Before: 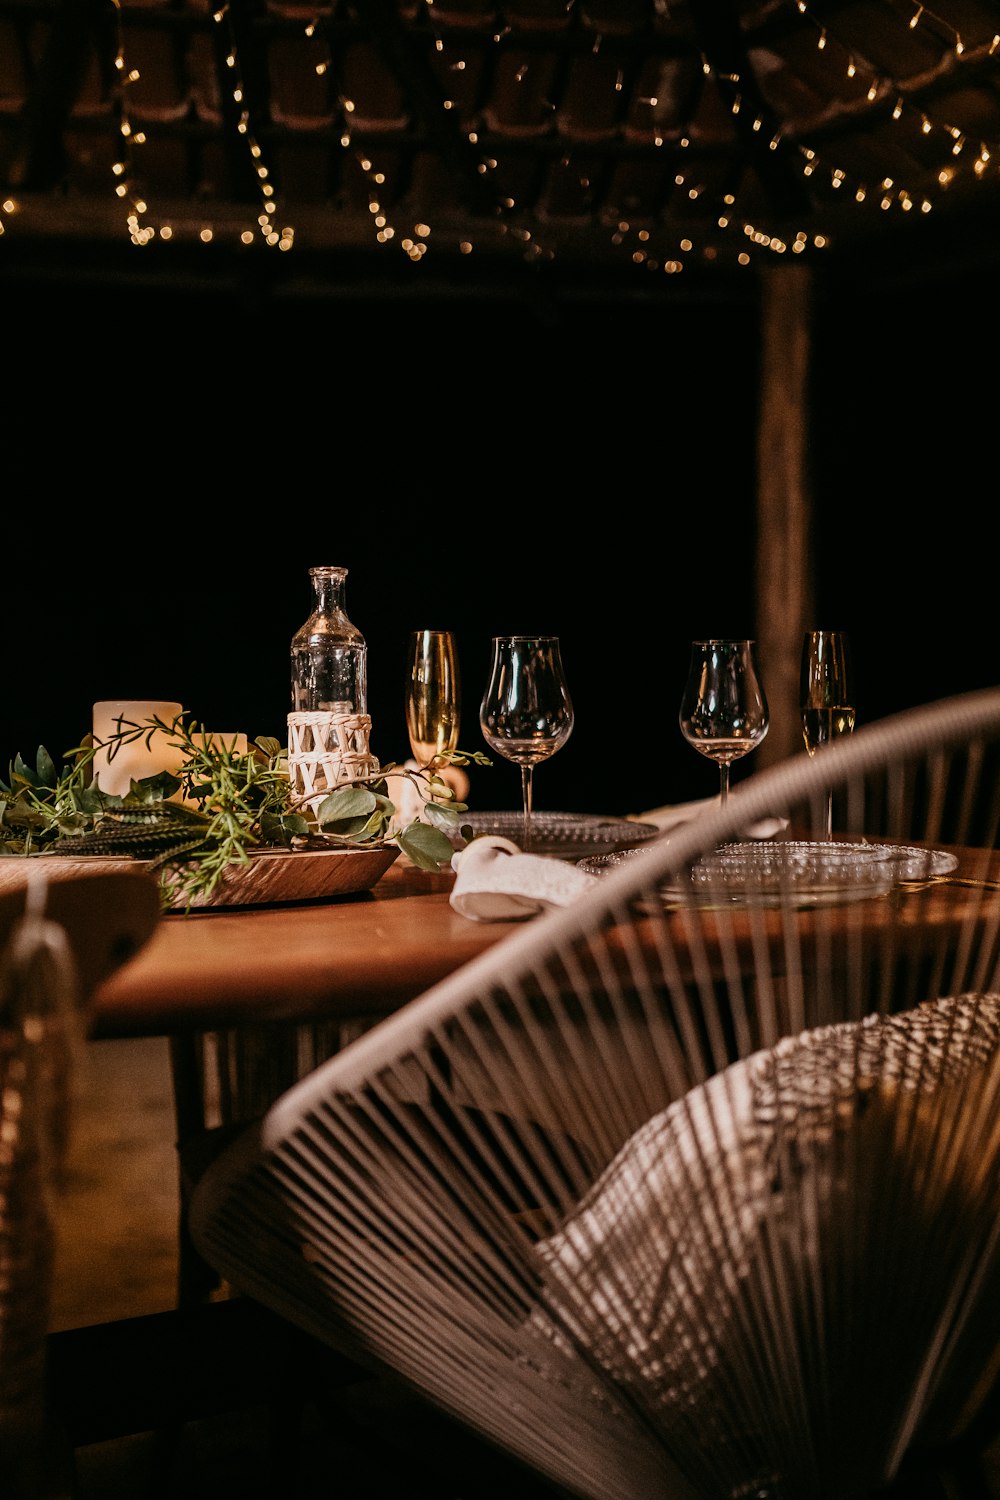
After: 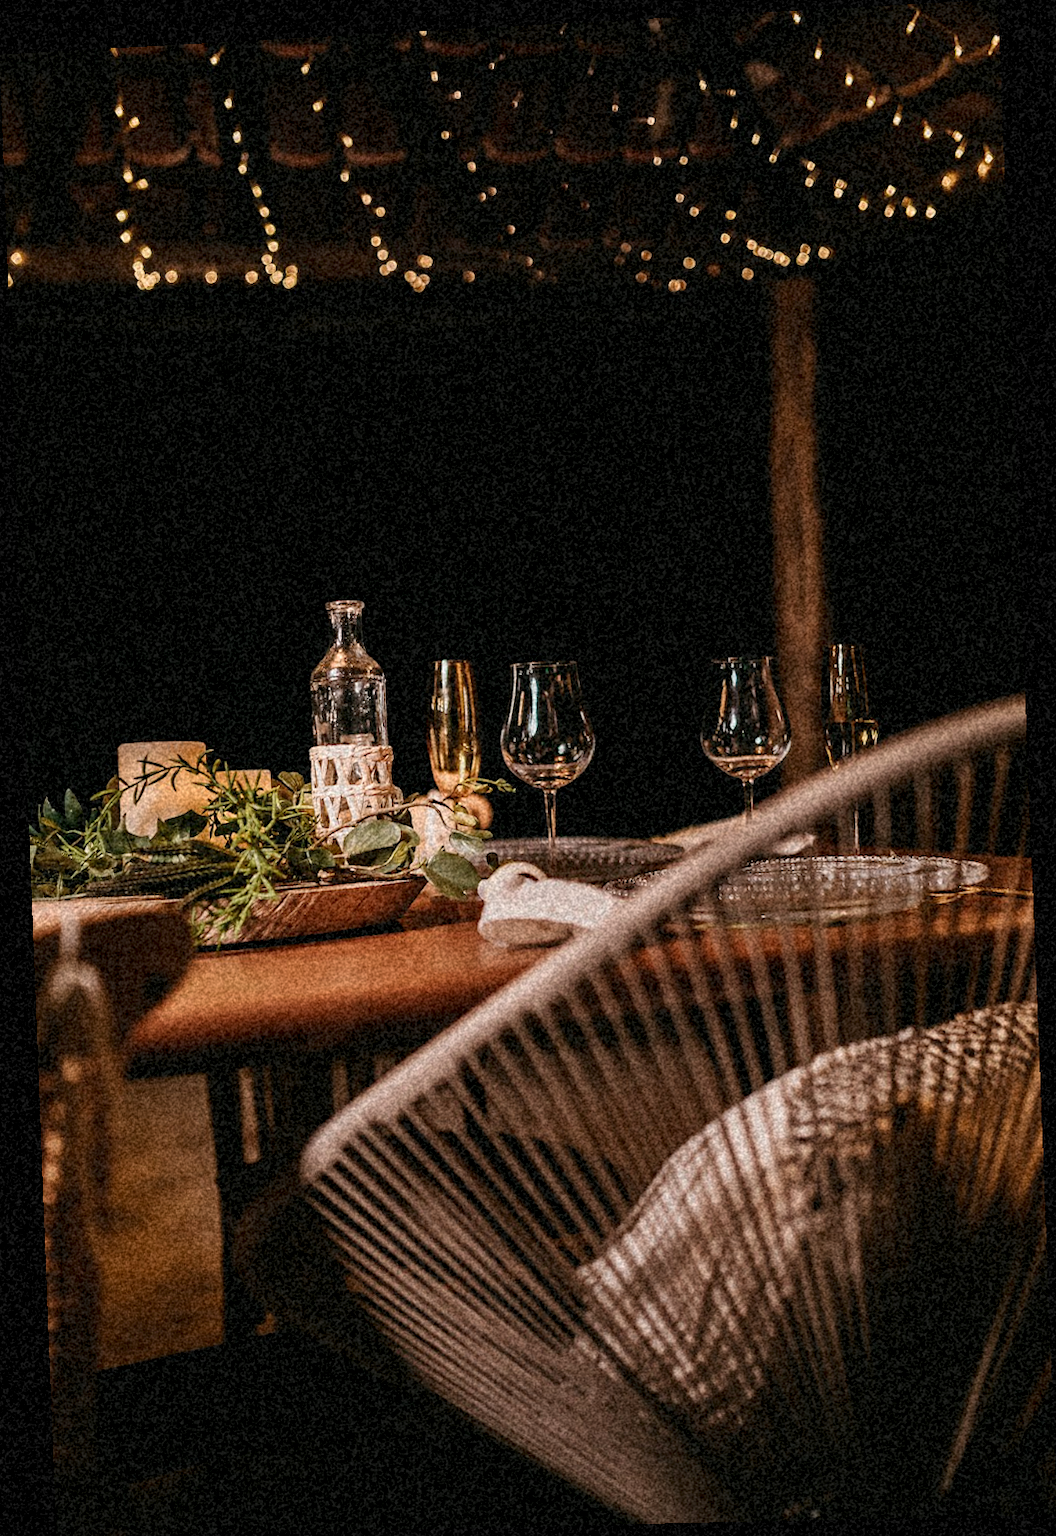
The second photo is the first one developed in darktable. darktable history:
shadows and highlights: shadows 20.55, highlights -20.99, soften with gaussian
grain: coarseness 46.9 ISO, strength 50.21%, mid-tones bias 0%
rotate and perspective: rotation -2.22°, lens shift (horizontal) -0.022, automatic cropping off
